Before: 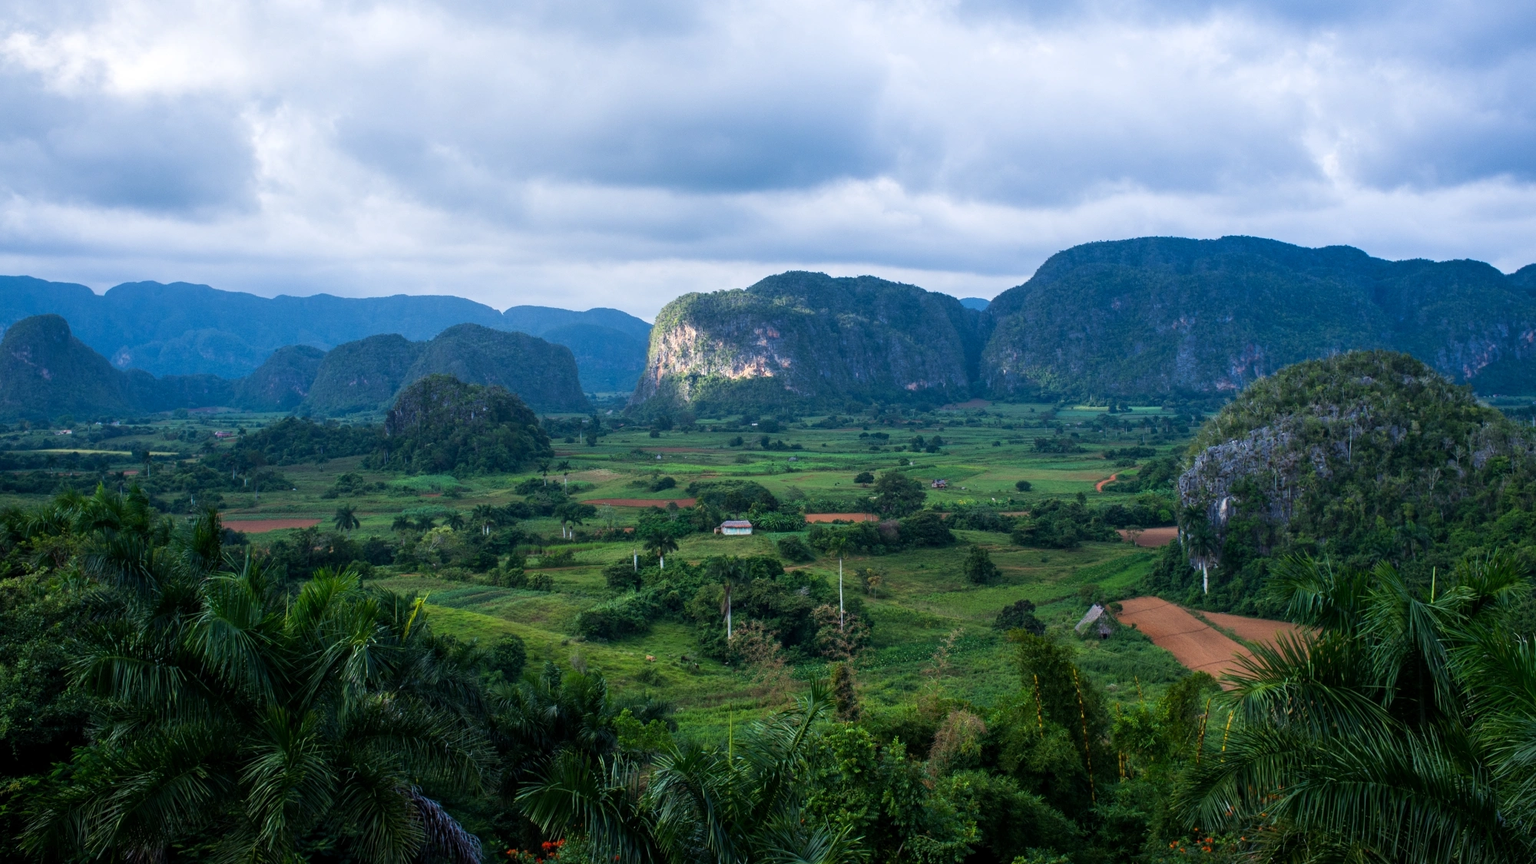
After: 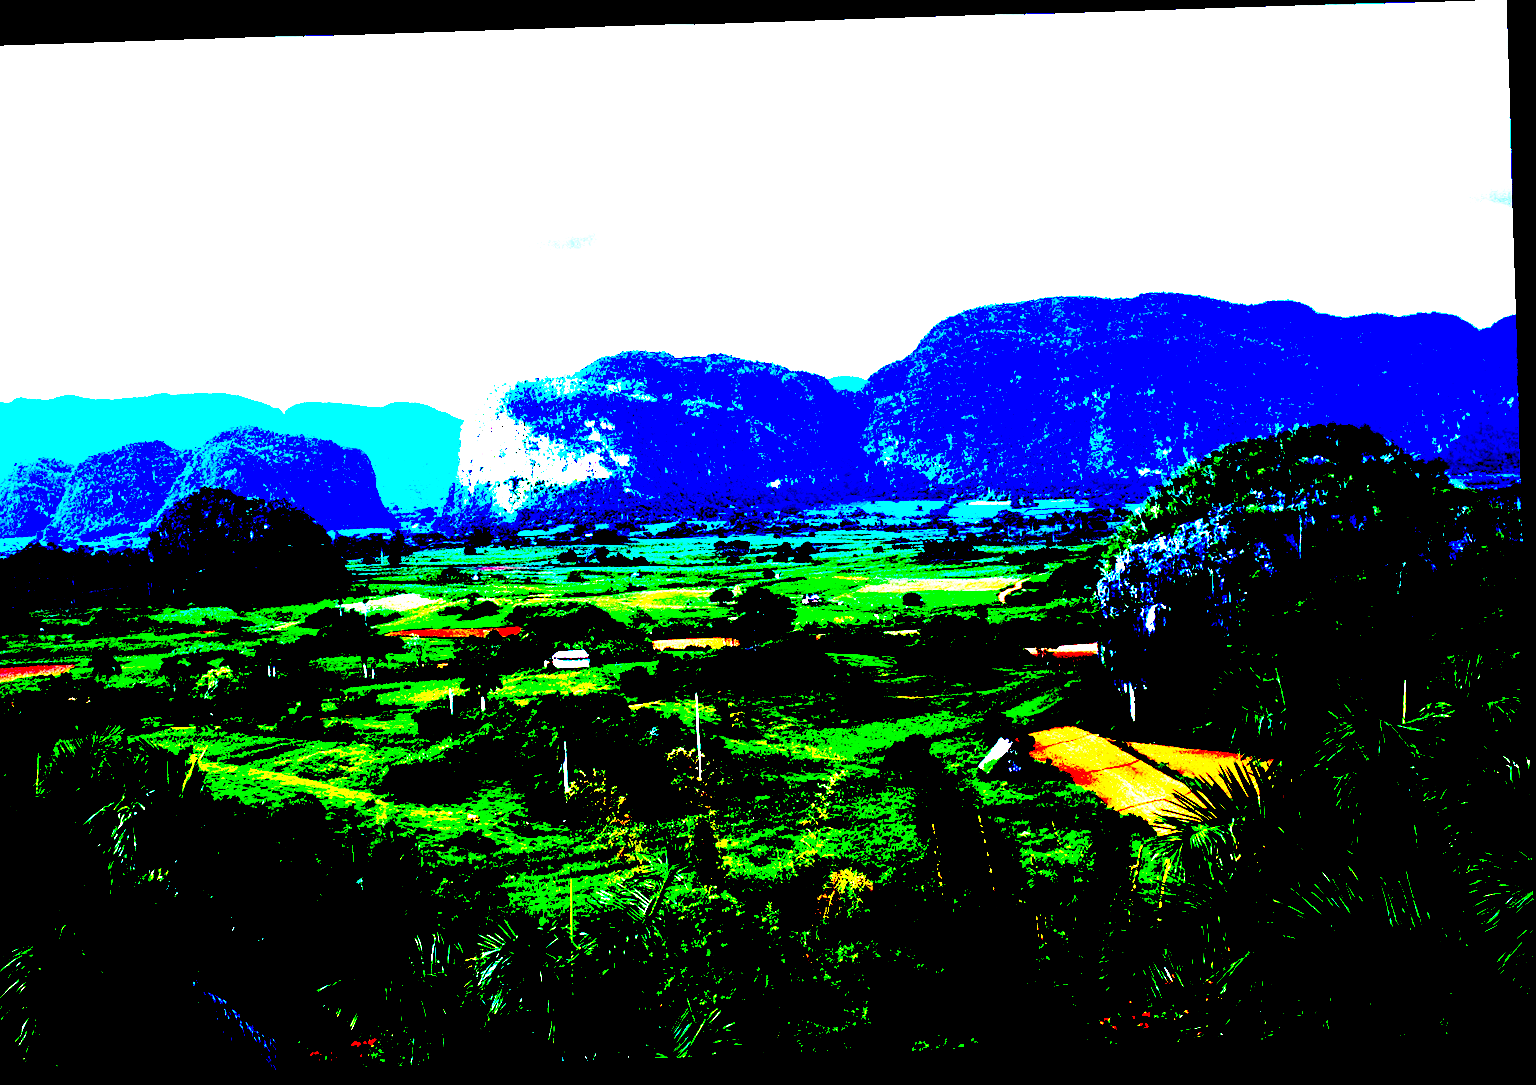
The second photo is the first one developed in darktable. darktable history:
crop: left 17.582%, bottom 0.031%
rotate and perspective: rotation -1.75°, automatic cropping off
exposure: black level correction 0.1, exposure 3 EV, compensate highlight preservation false
